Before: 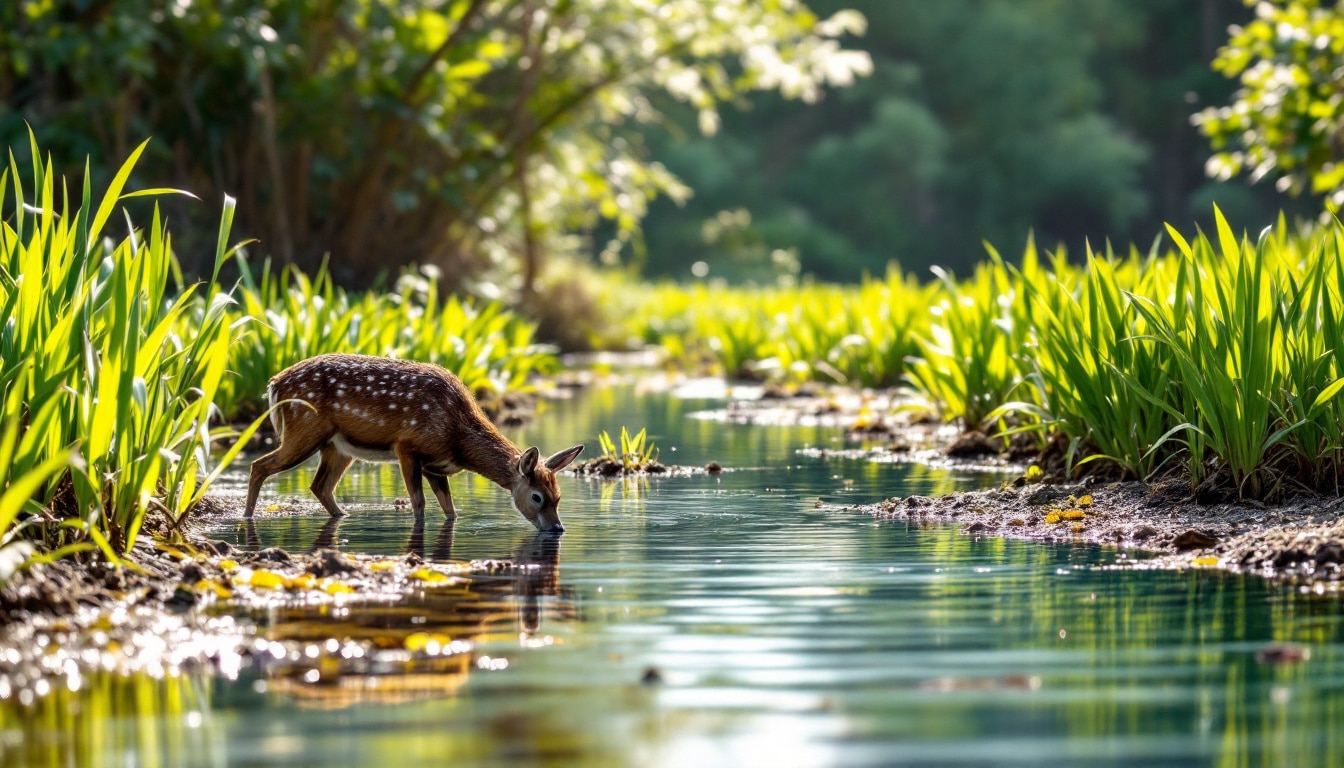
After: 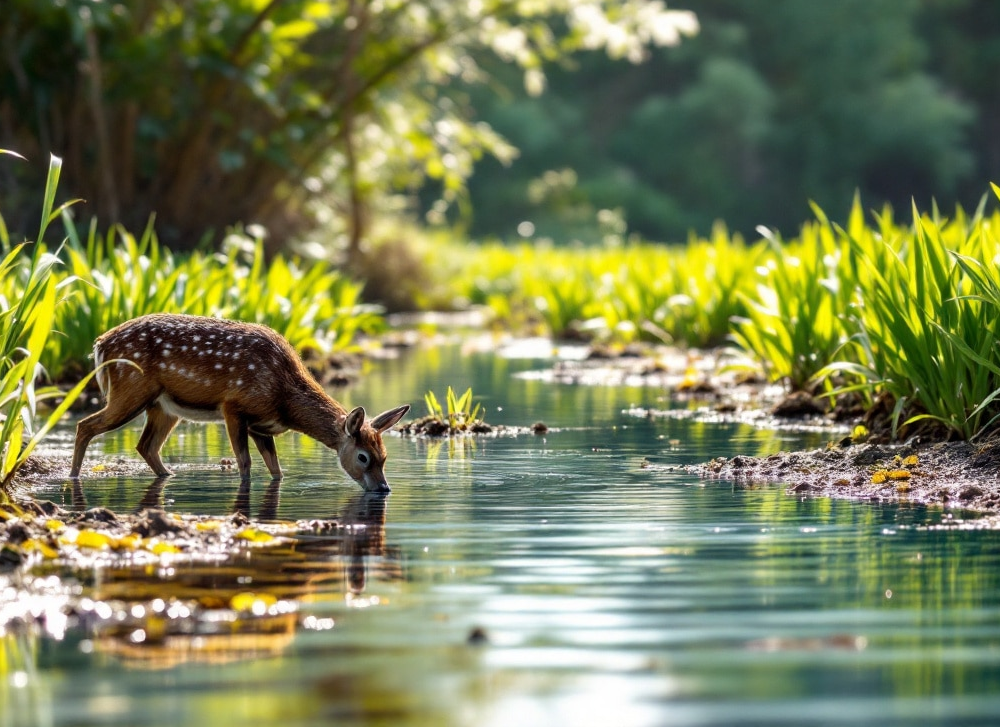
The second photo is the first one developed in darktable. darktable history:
crop and rotate: left 12.968%, top 5.236%, right 12.599%
